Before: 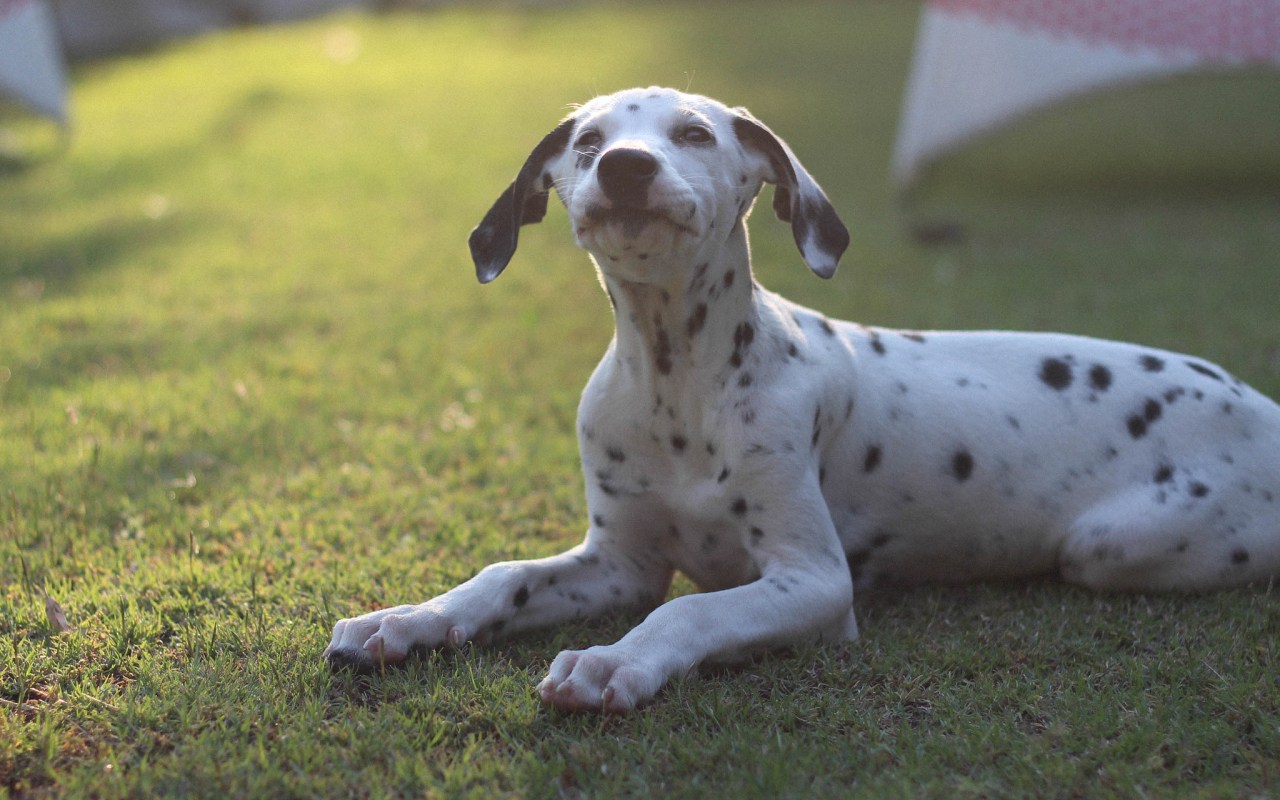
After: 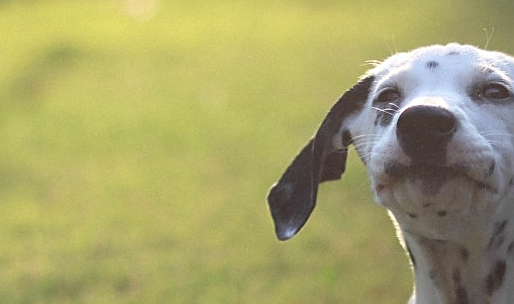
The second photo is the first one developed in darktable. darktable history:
sharpen: on, module defaults
crop: left 15.714%, top 5.456%, right 44.097%, bottom 56.43%
